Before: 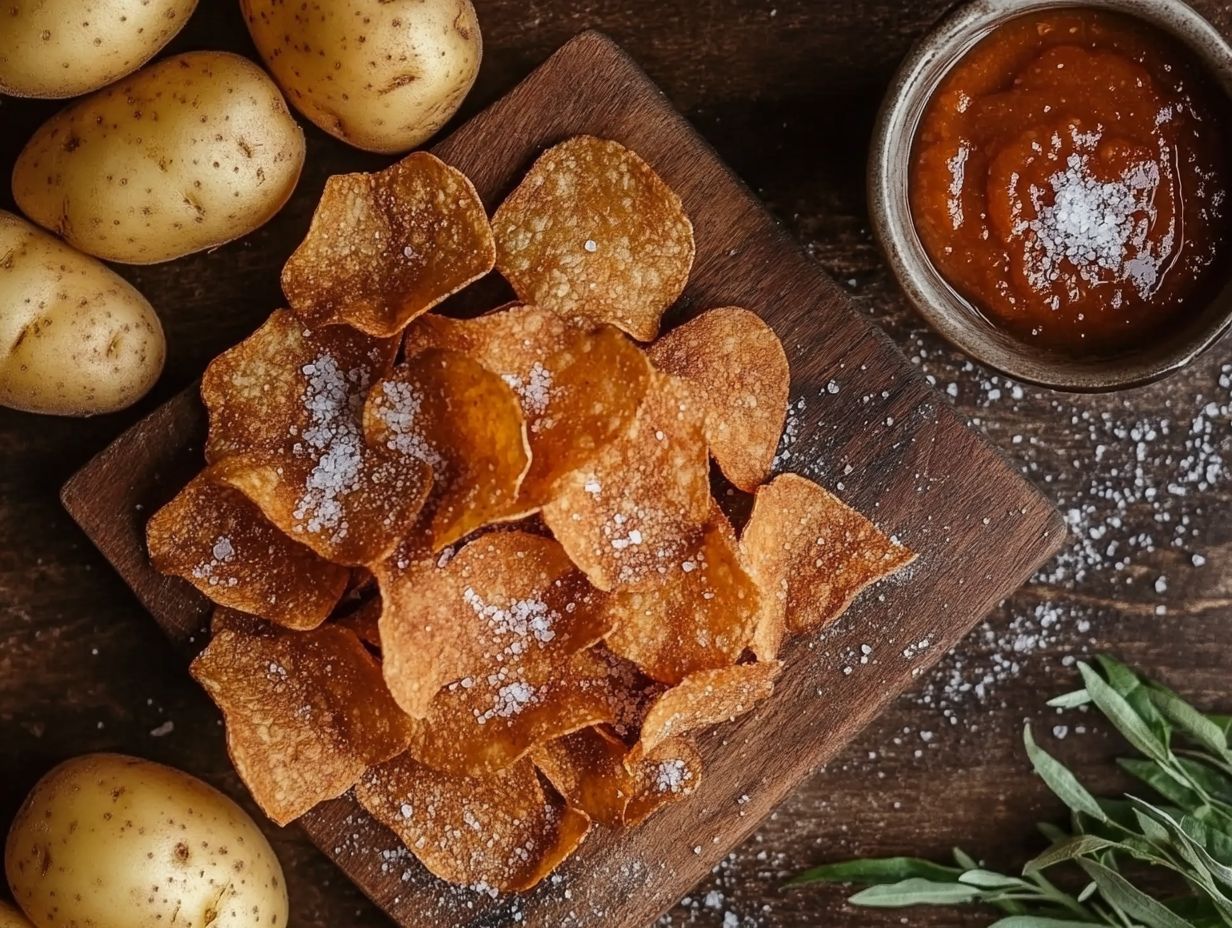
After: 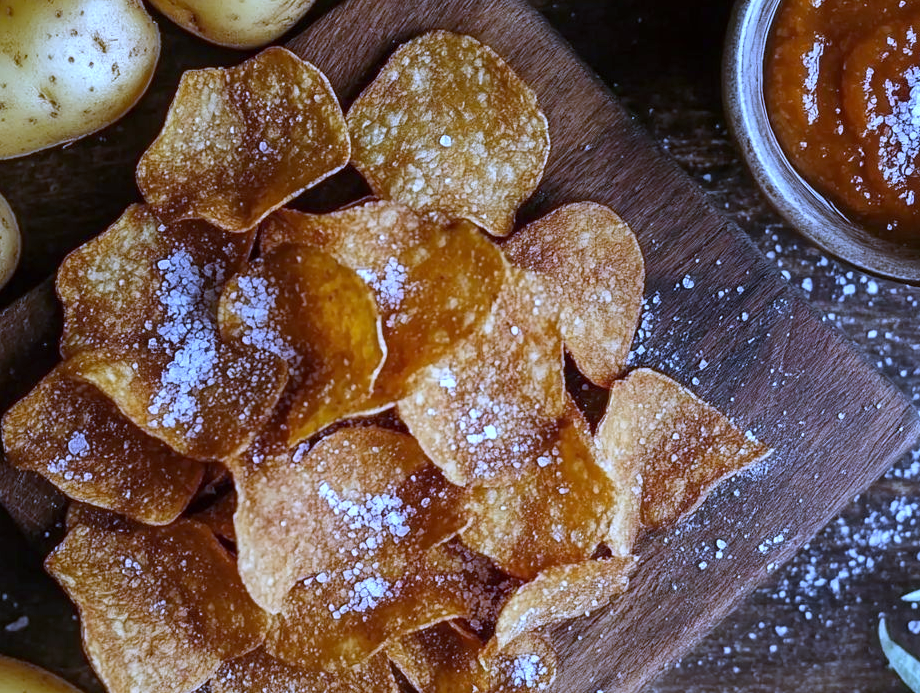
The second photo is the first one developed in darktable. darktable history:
white balance: red 0.766, blue 1.537
exposure: black level correction 0.001, exposure 0.5 EV, compensate exposure bias true, compensate highlight preservation false
crop and rotate: left 11.831%, top 11.346%, right 13.429%, bottom 13.899%
